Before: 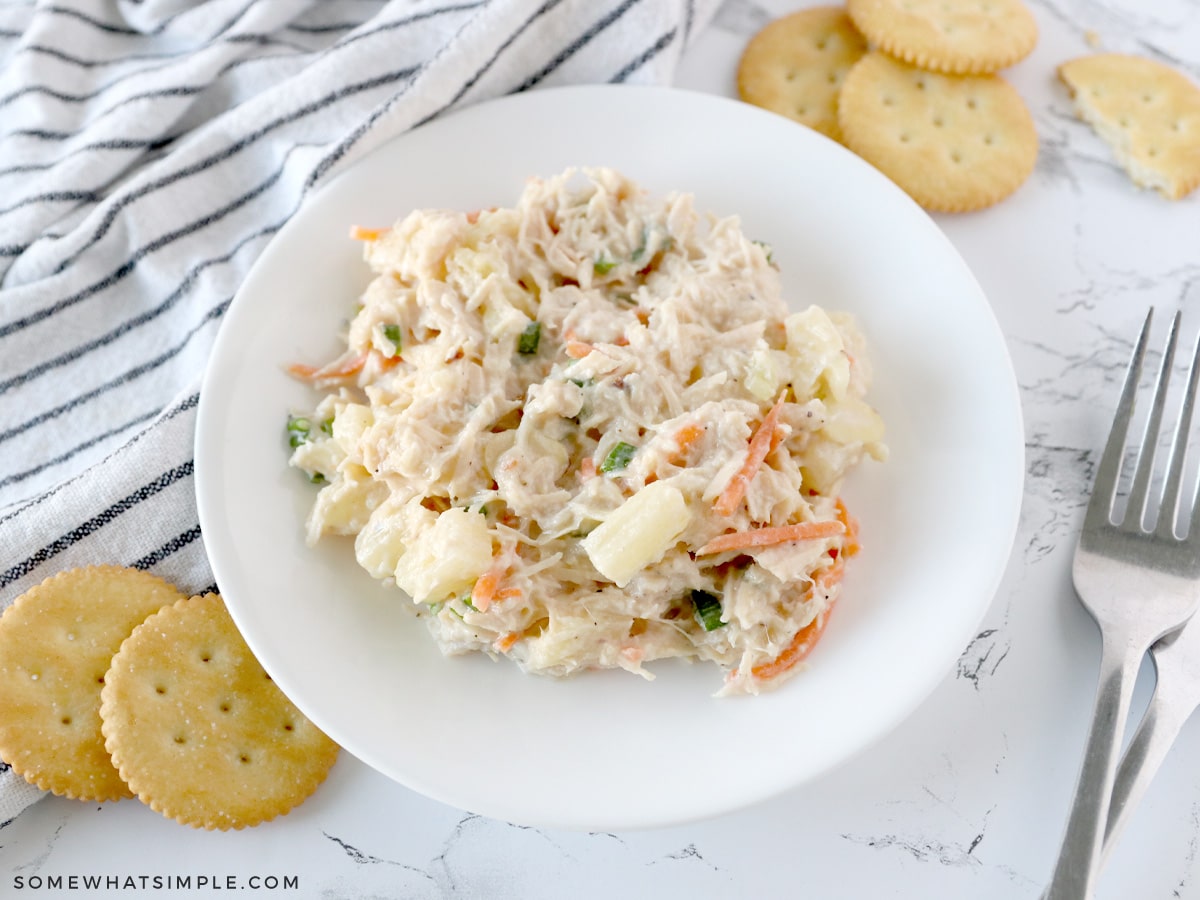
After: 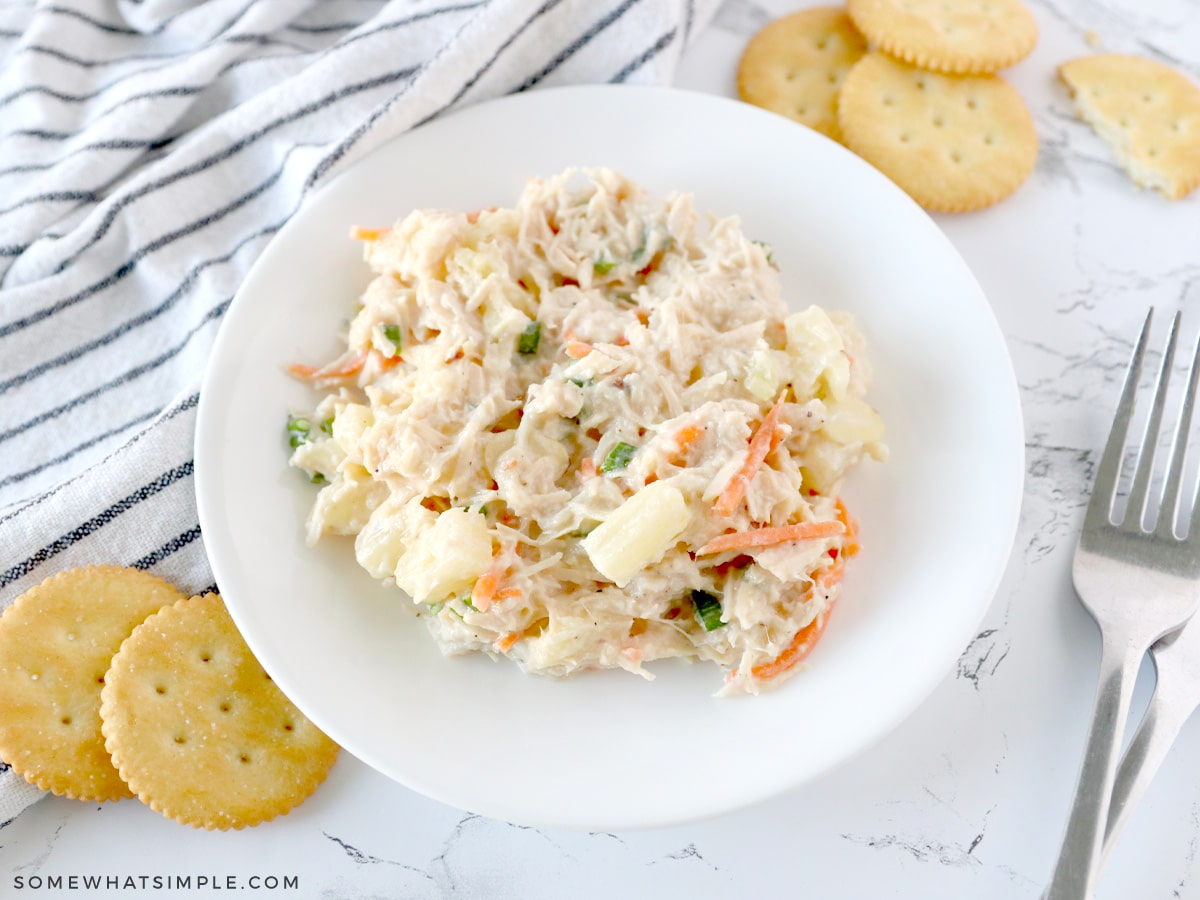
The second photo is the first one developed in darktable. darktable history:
levels: gray 59.41%, levels [0, 0.445, 1]
local contrast: mode bilateral grid, contrast 19, coarseness 50, detail 119%, midtone range 0.2
